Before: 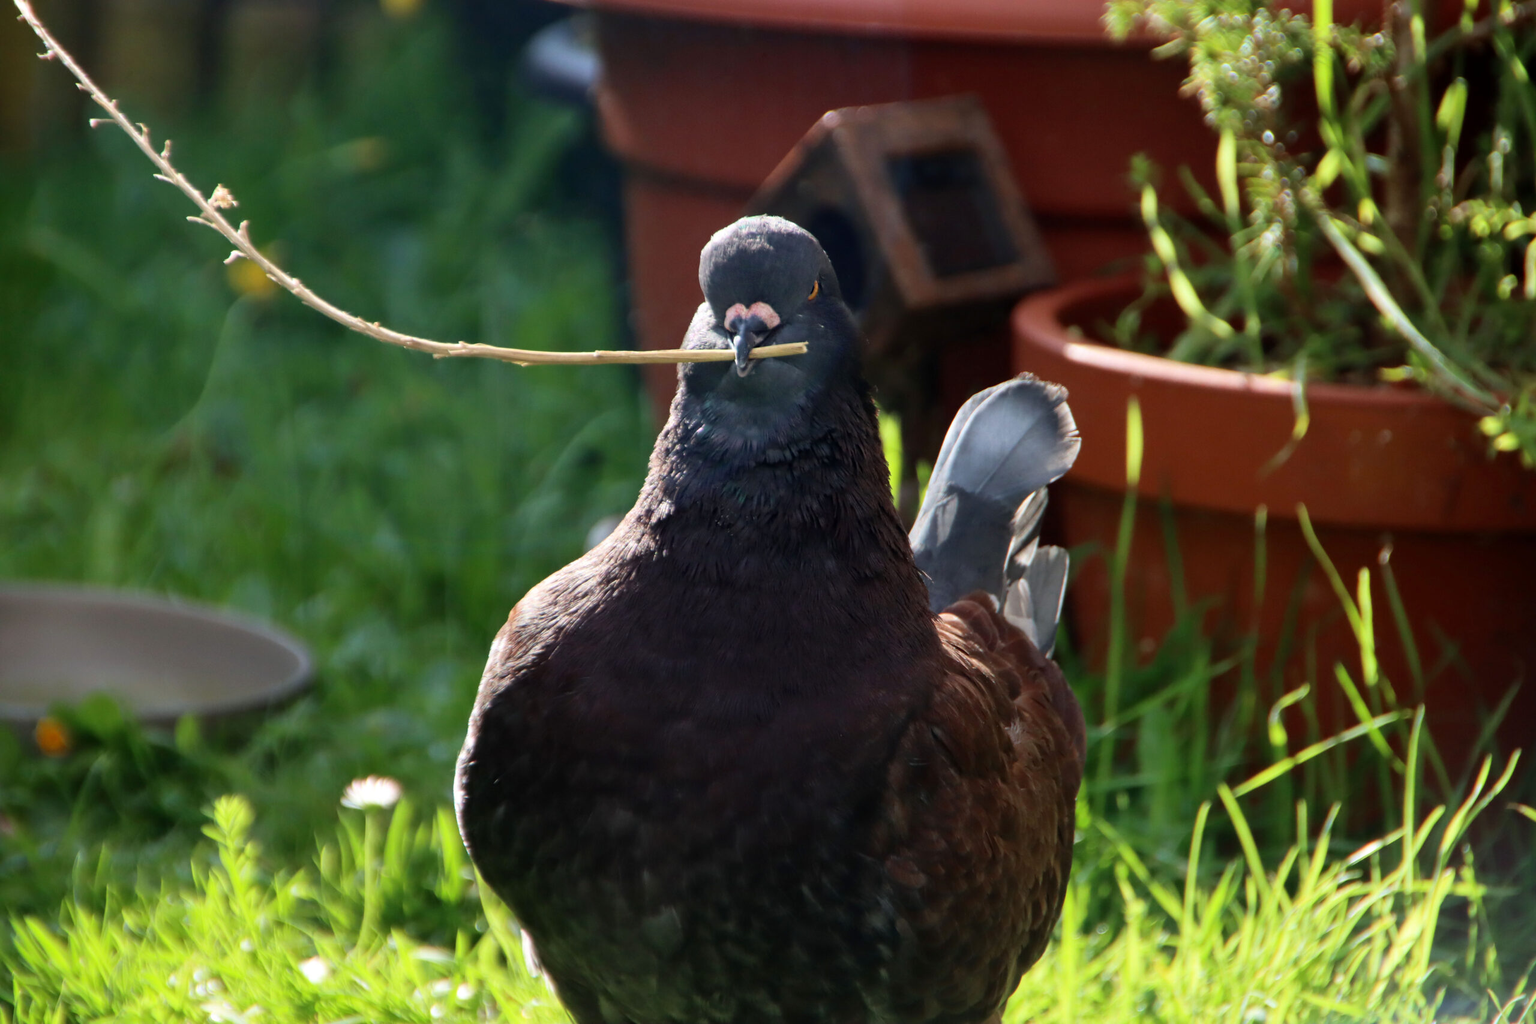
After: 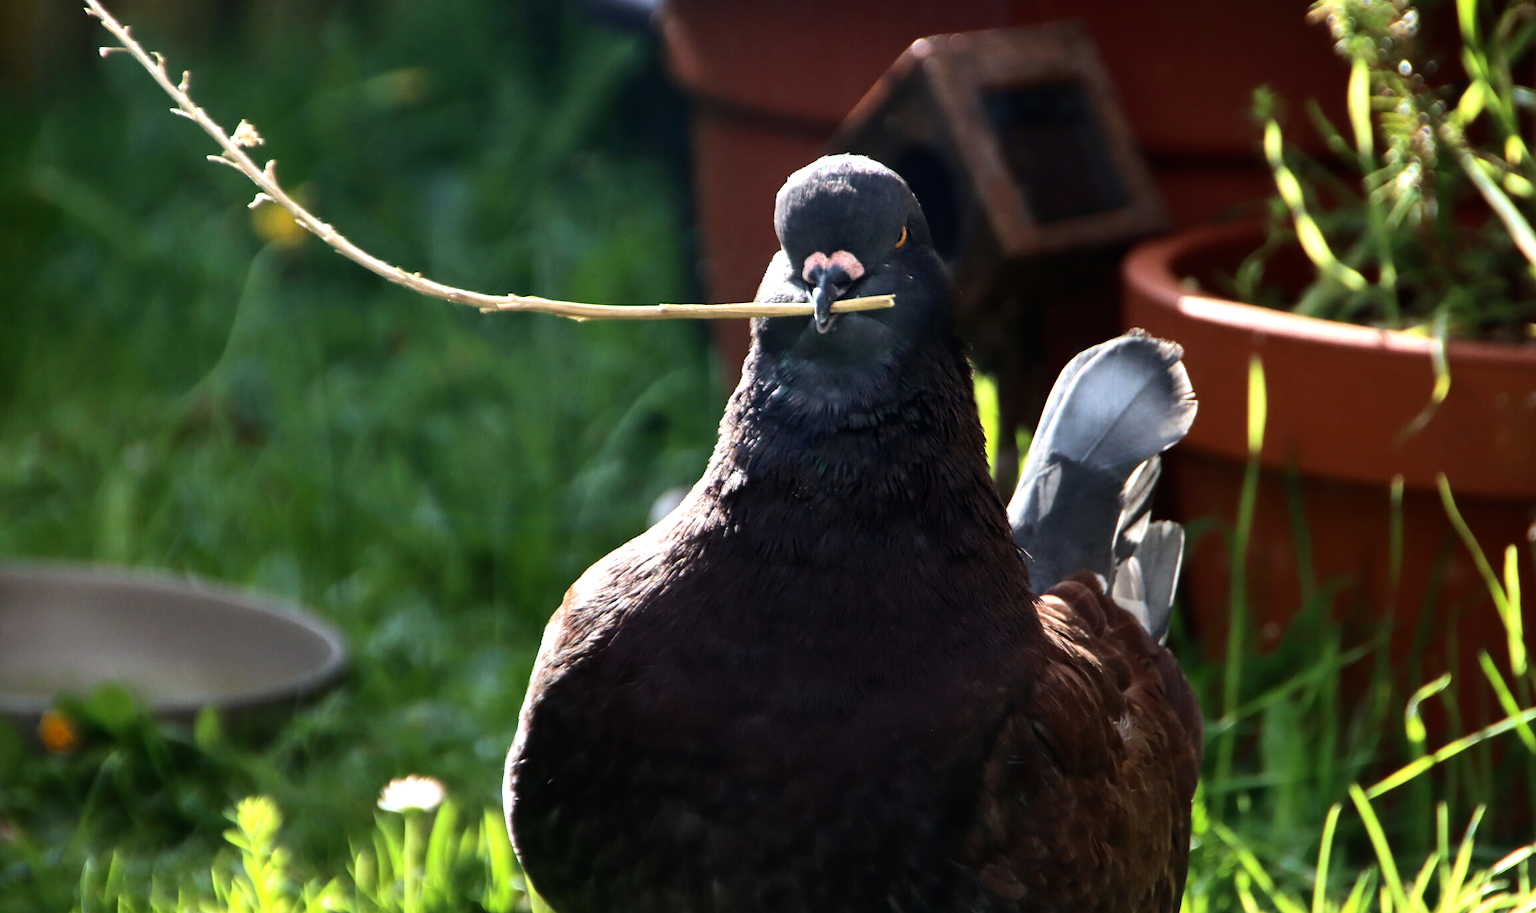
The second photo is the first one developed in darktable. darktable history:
tone equalizer: -8 EV -0.75 EV, -7 EV -0.7 EV, -6 EV -0.6 EV, -5 EV -0.4 EV, -3 EV 0.4 EV, -2 EV 0.6 EV, -1 EV 0.7 EV, +0 EV 0.75 EV, edges refinement/feathering 500, mask exposure compensation -1.57 EV, preserve details no
crop: top 7.49%, right 9.717%, bottom 11.943%
